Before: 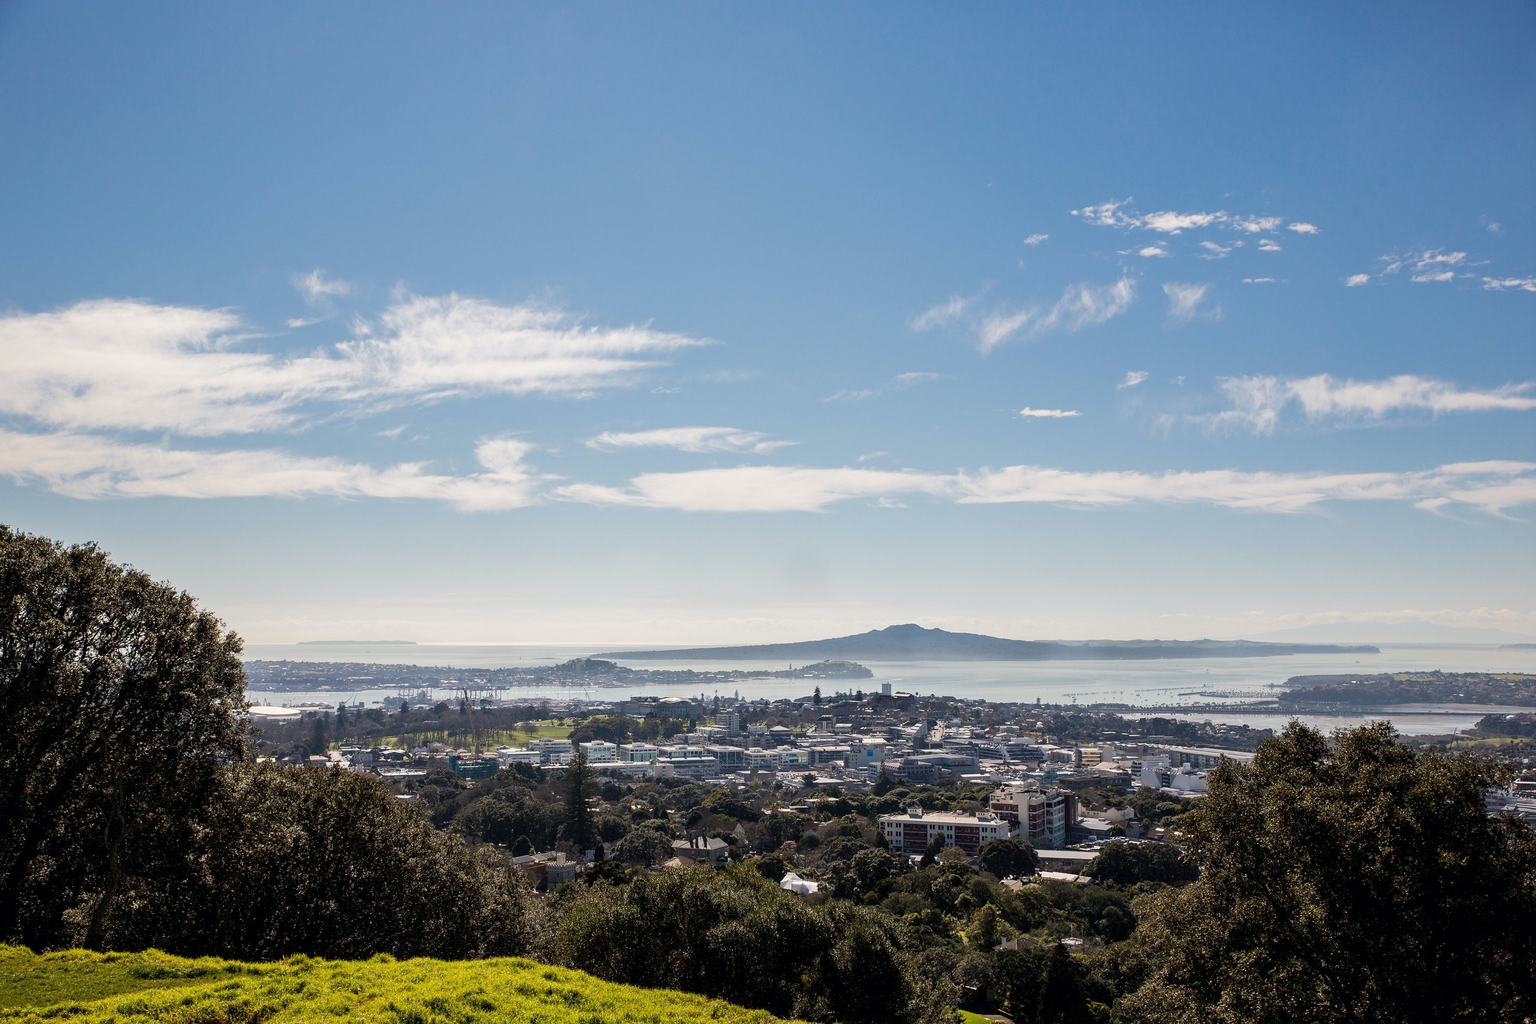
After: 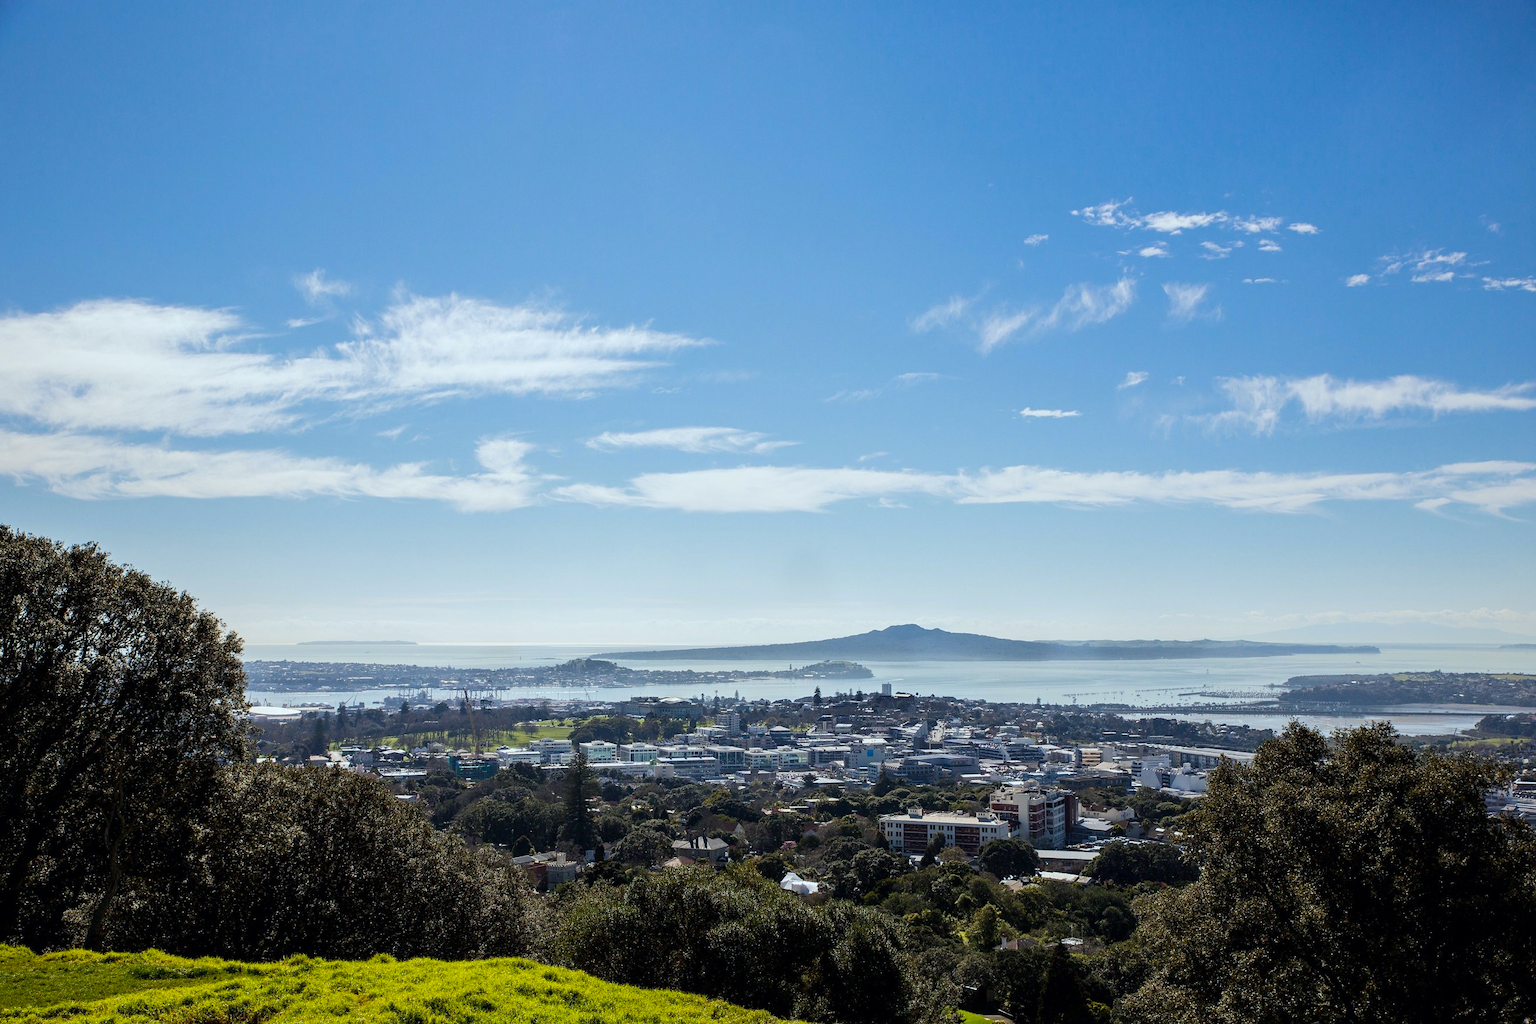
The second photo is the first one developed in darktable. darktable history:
contrast brightness saturation: contrast 0.08, saturation 0.2
white balance: red 0.925, blue 1.046
